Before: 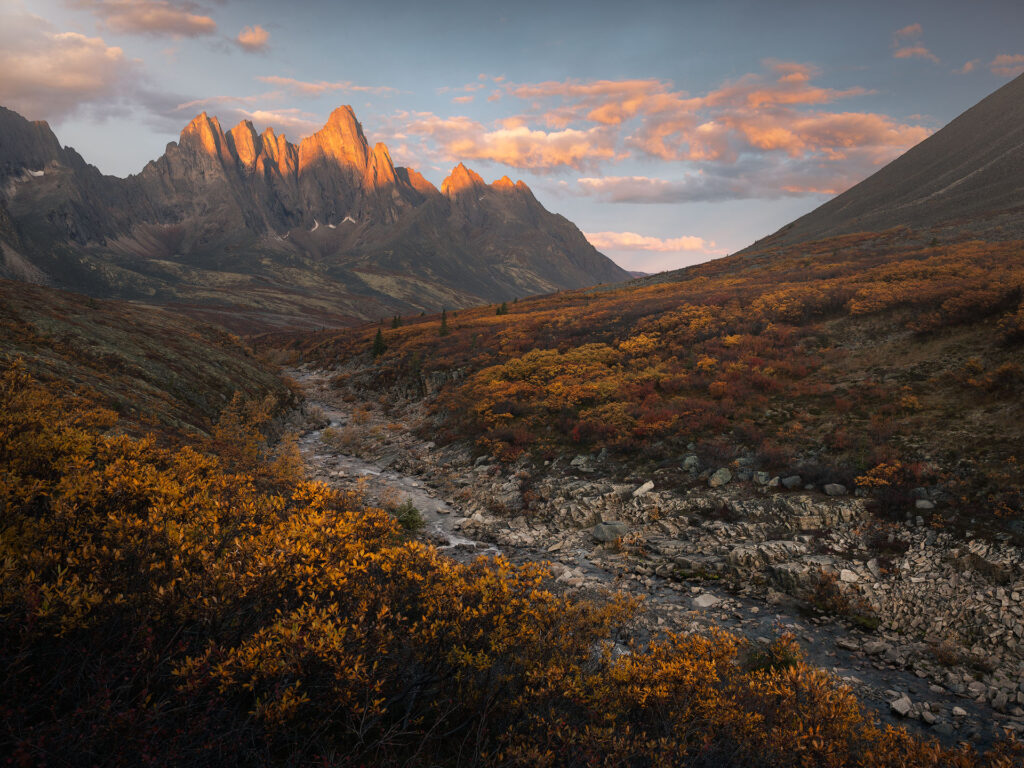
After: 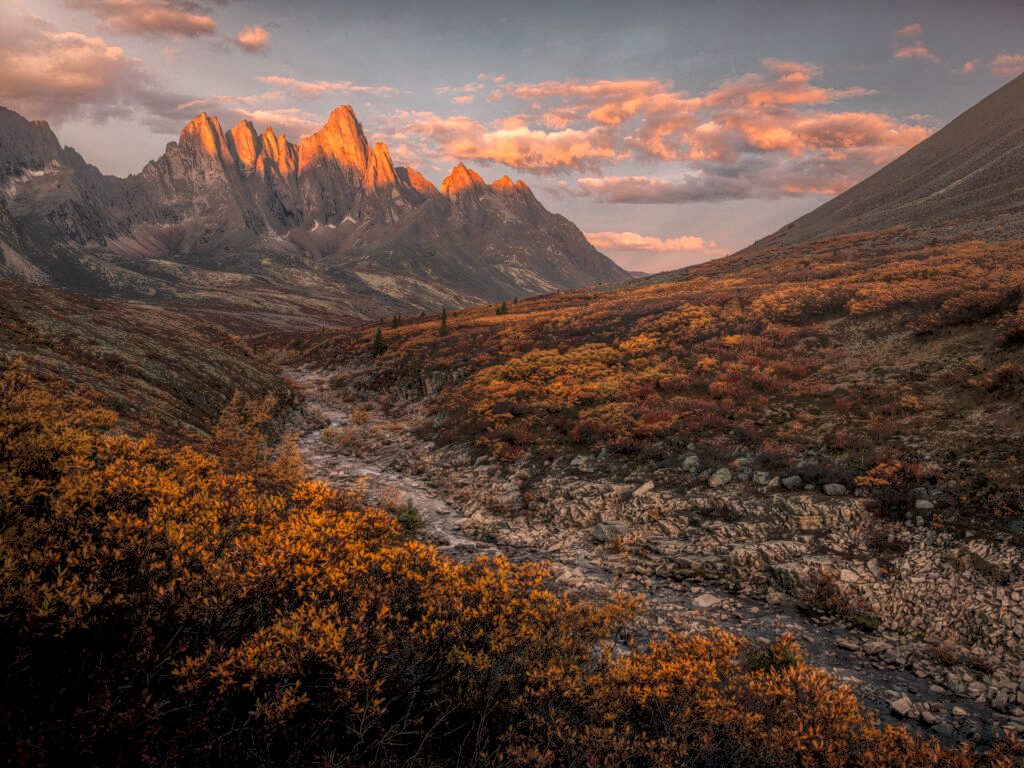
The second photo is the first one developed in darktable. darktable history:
white balance: red 1.127, blue 0.943
local contrast: highlights 20%, shadows 30%, detail 200%, midtone range 0.2
